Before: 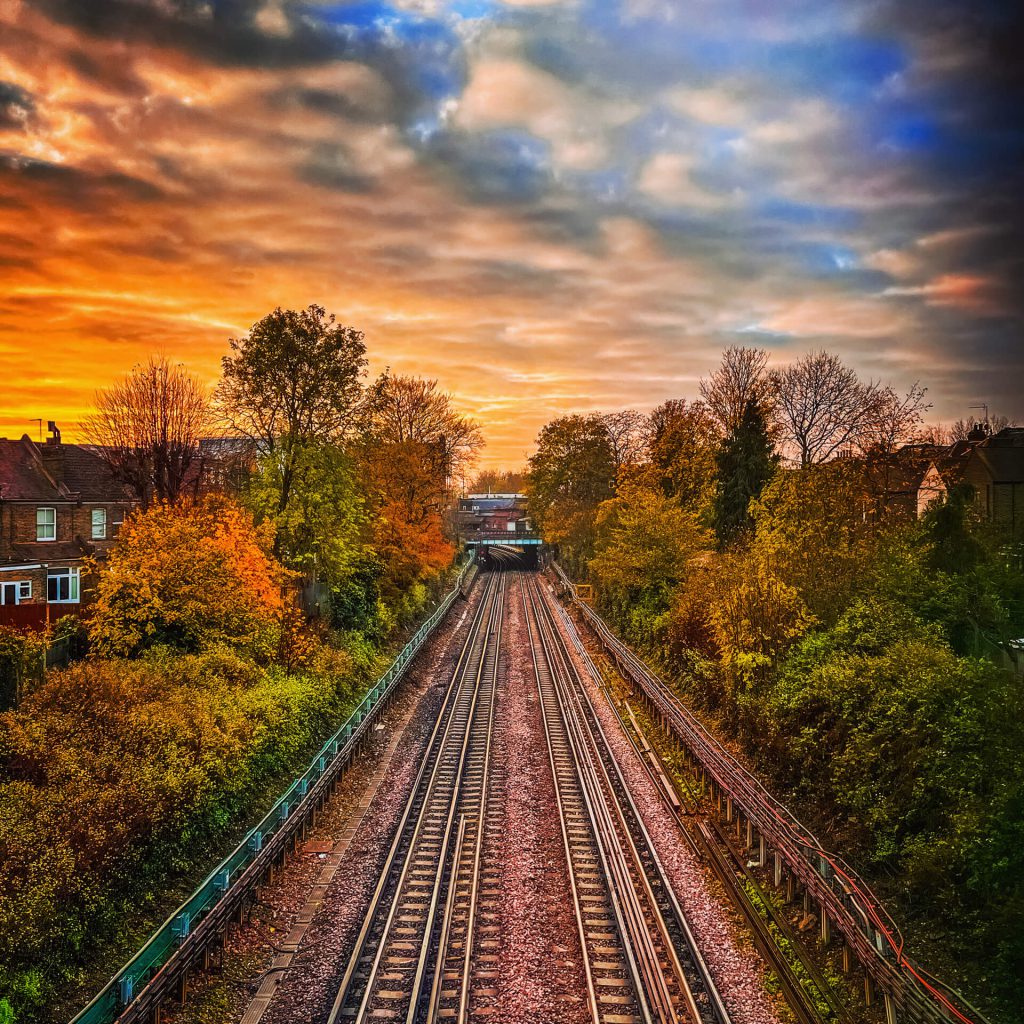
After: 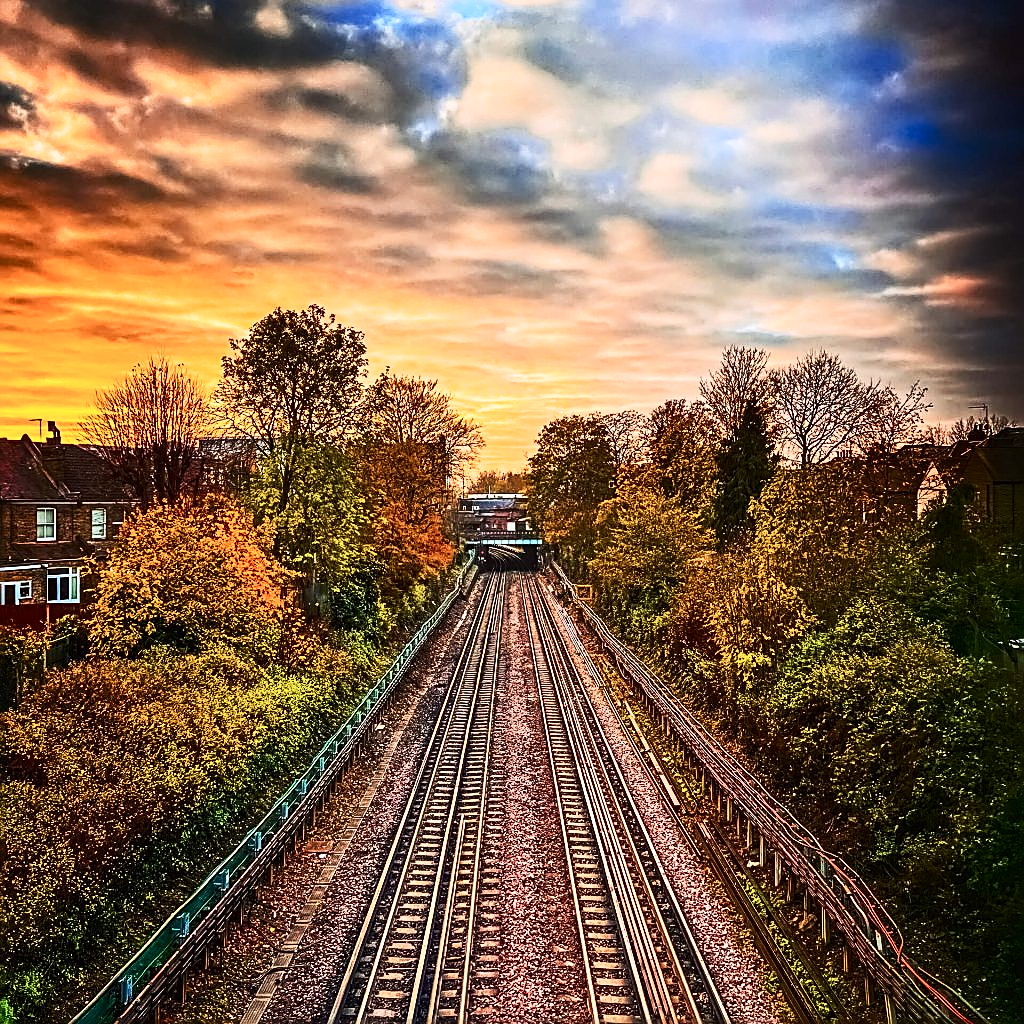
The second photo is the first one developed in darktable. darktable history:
contrast brightness saturation: contrast 0.39, brightness 0.1
sharpen: amount 1
